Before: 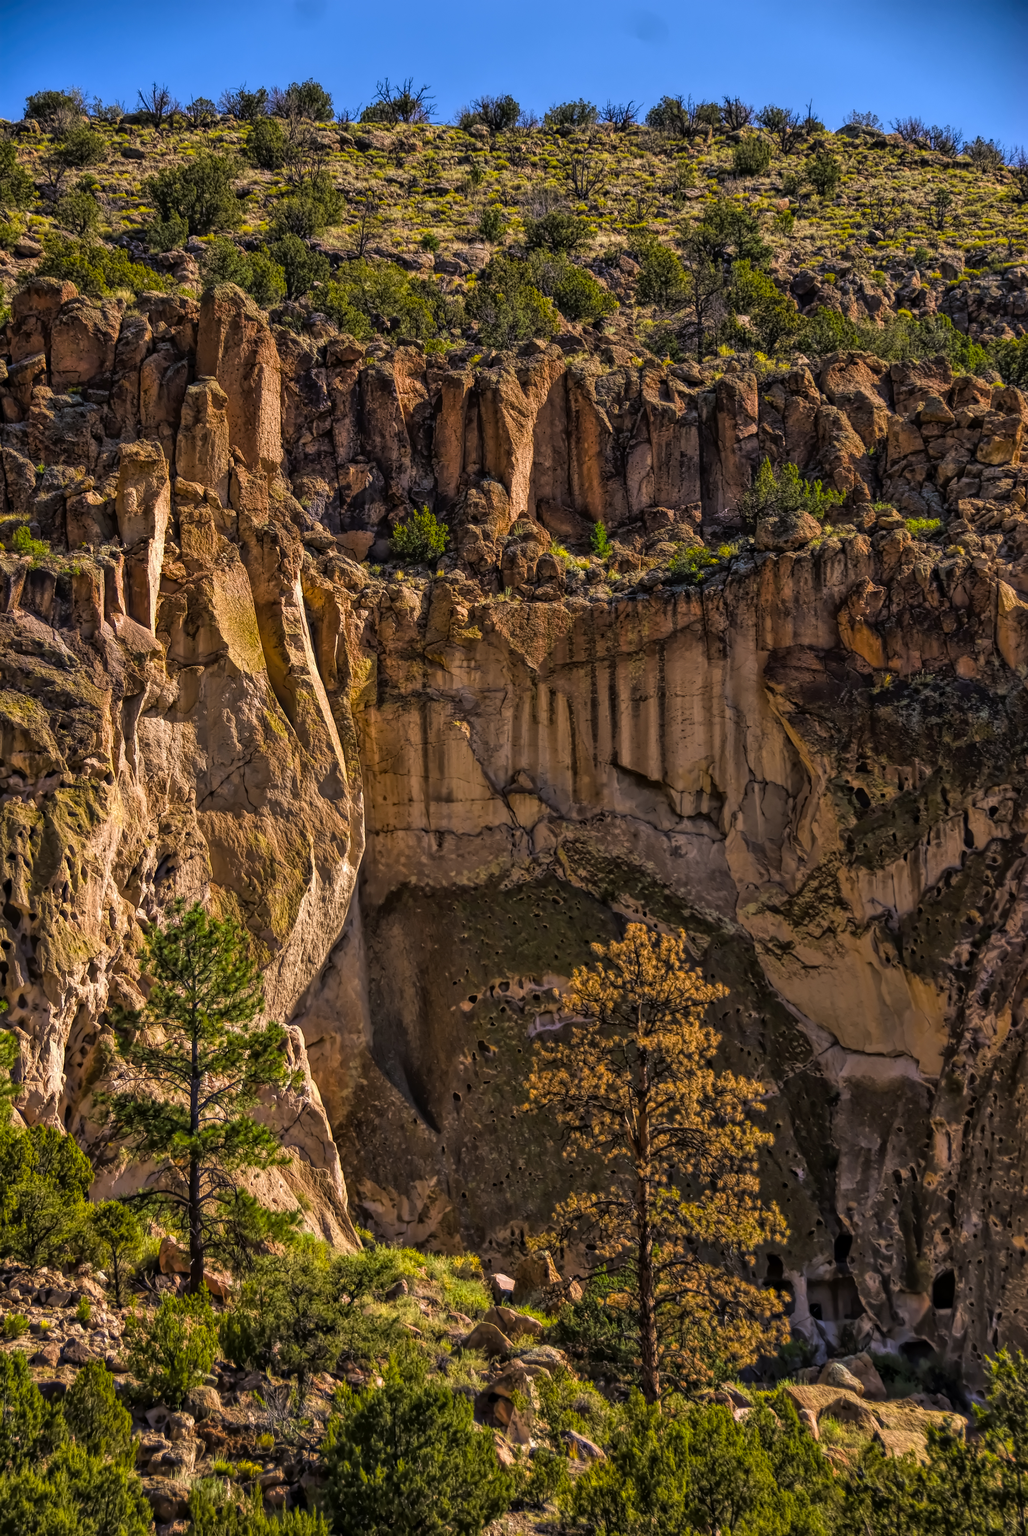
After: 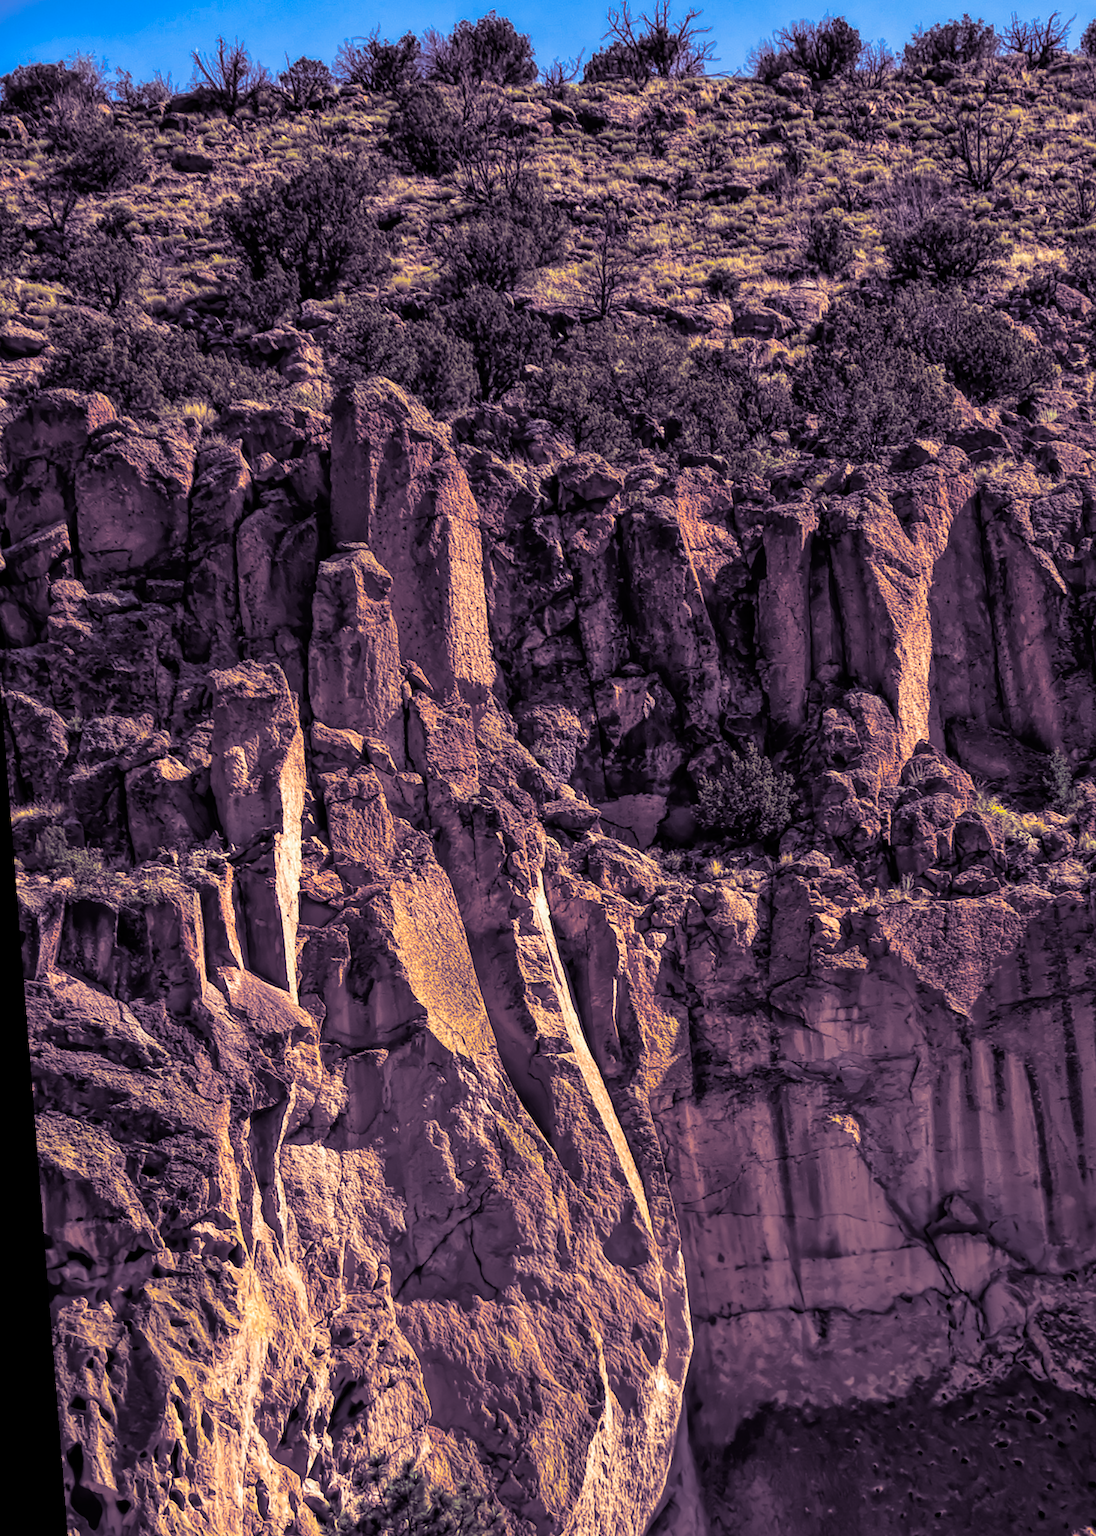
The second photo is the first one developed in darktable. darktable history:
levels: mode automatic, black 0.023%, white 99.97%, levels [0.062, 0.494, 0.925]
crop and rotate: left 3.047%, top 7.509%, right 42.236%, bottom 37.598%
rotate and perspective: rotation -4.2°, shear 0.006, automatic cropping off
split-toning: shadows › hue 266.4°, shadows › saturation 0.4, highlights › hue 61.2°, highlights › saturation 0.3, compress 0%
